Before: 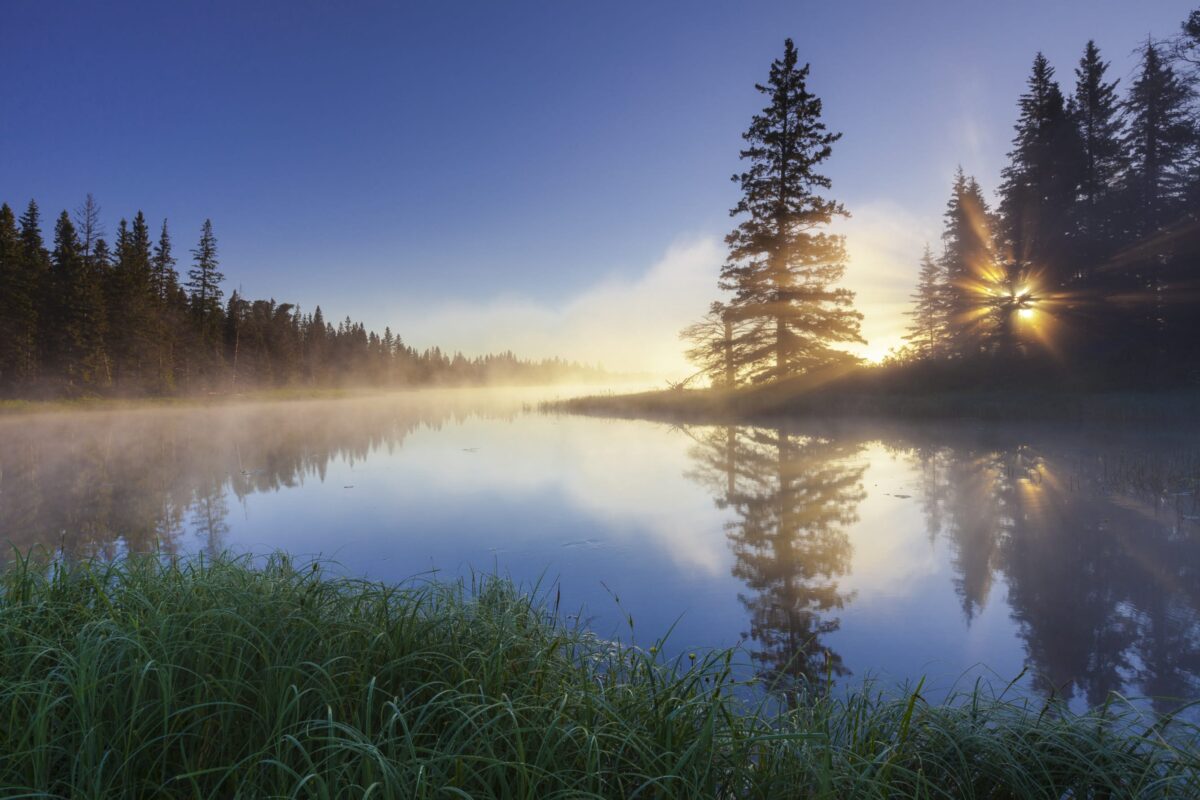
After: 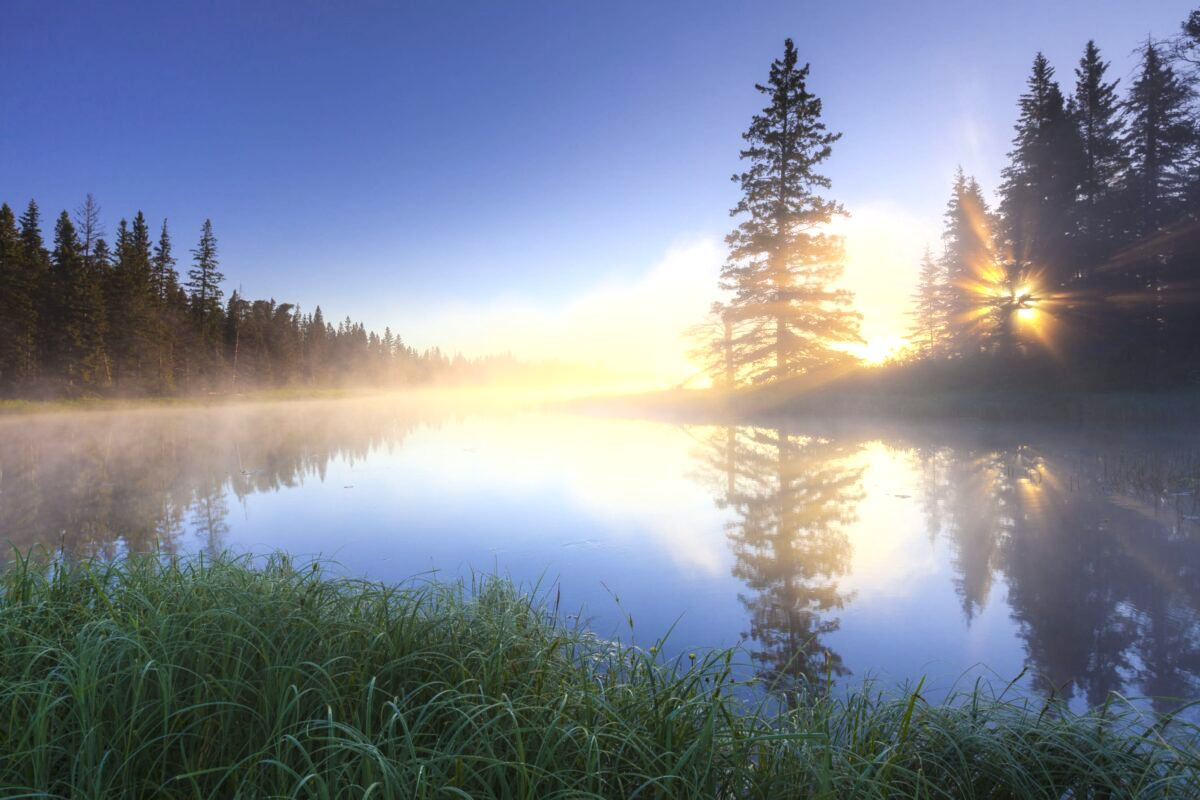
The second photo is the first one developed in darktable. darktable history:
exposure: exposure 0.6 EV, compensate highlight preservation false
bloom: size 16%, threshold 98%, strength 20%
